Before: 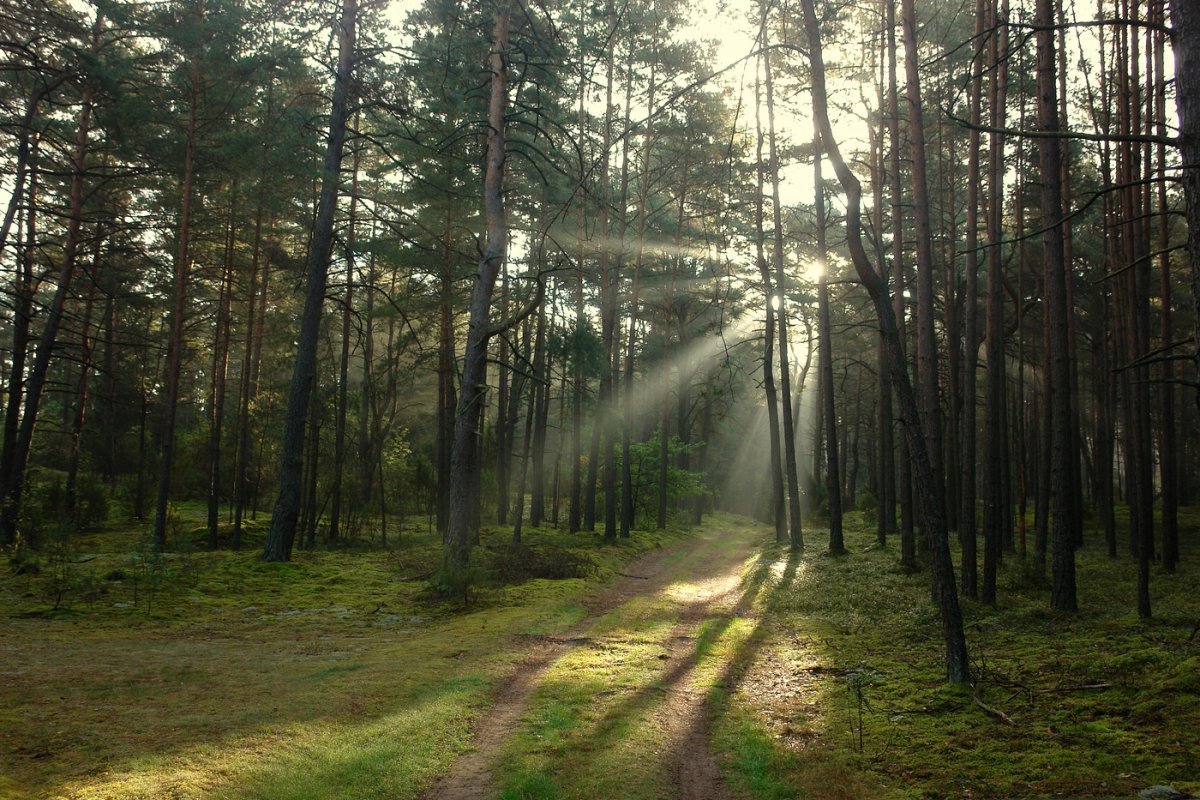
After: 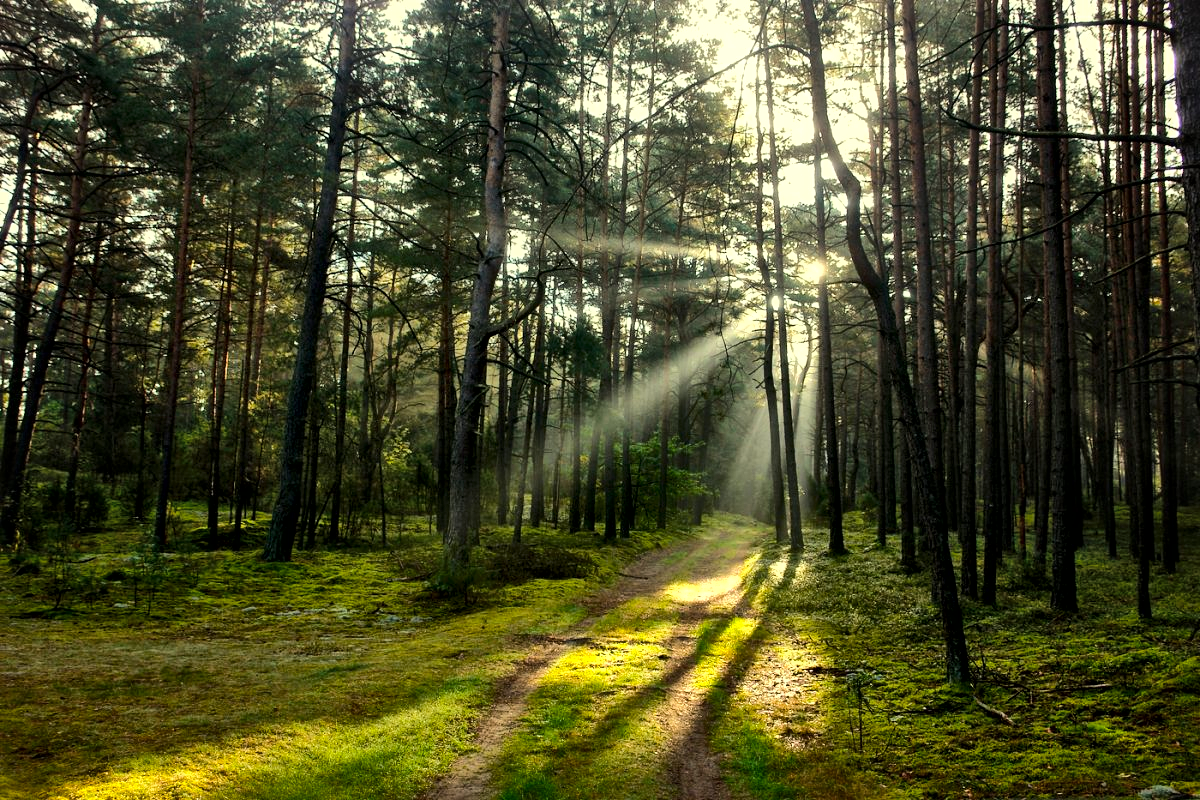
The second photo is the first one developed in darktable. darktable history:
local contrast: mode bilateral grid, contrast 20, coarseness 50, detail 171%, midtone range 0.2
tone equalizer: -8 EV -0.75 EV, -7 EV -0.7 EV, -6 EV -0.6 EV, -5 EV -0.4 EV, -3 EV 0.4 EV, -2 EV 0.6 EV, -1 EV 0.7 EV, +0 EV 0.75 EV, edges refinement/feathering 500, mask exposure compensation -1.57 EV, preserve details no
shadows and highlights: low approximation 0.01, soften with gaussian
graduated density: on, module defaults
color balance rgb: linear chroma grading › global chroma 10%, perceptual saturation grading › global saturation 30%, global vibrance 10%
